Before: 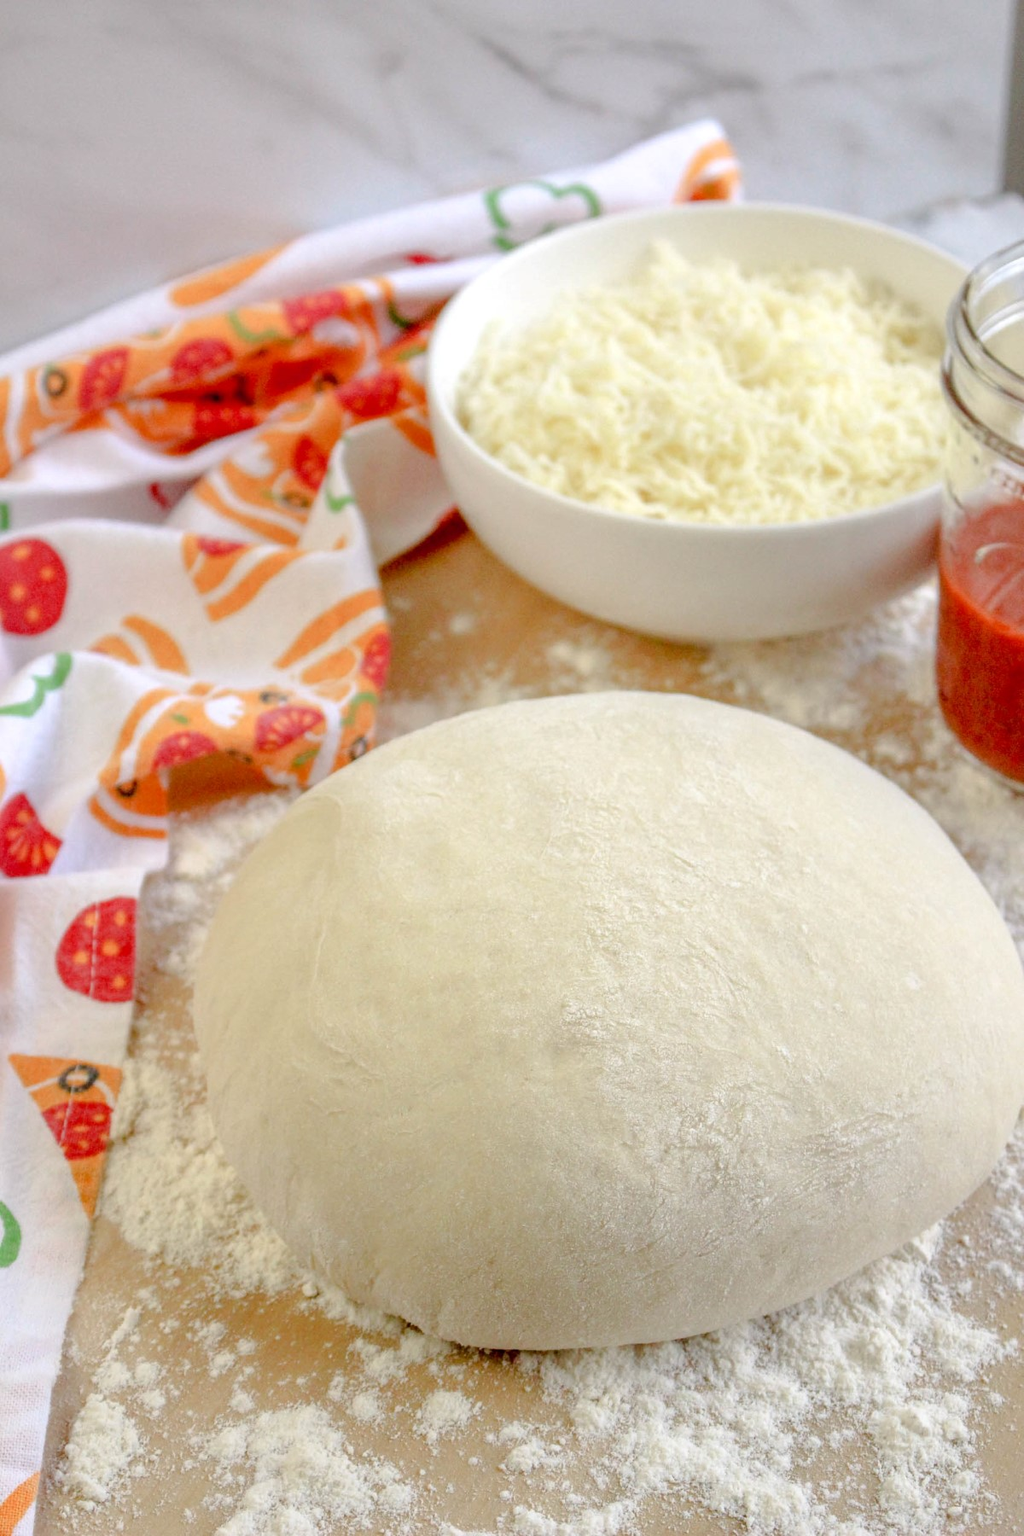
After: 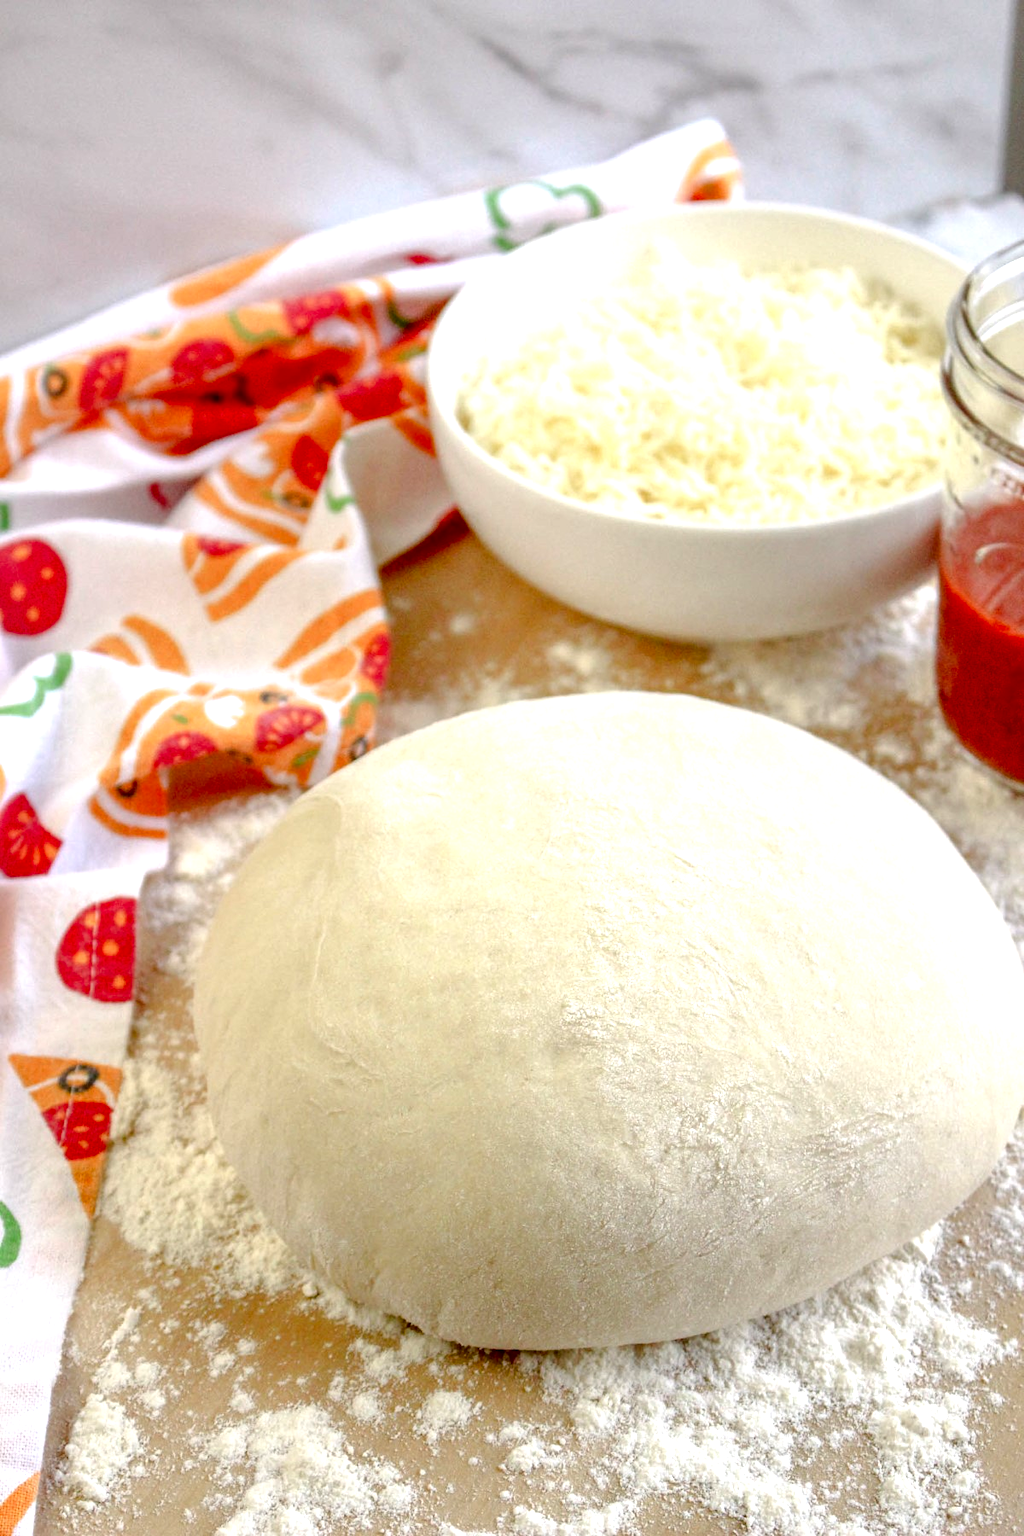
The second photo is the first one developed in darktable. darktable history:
contrast brightness saturation: brightness -0.197, saturation 0.076
exposure: black level correction 0, exposure 0.498 EV, compensate highlight preservation false
